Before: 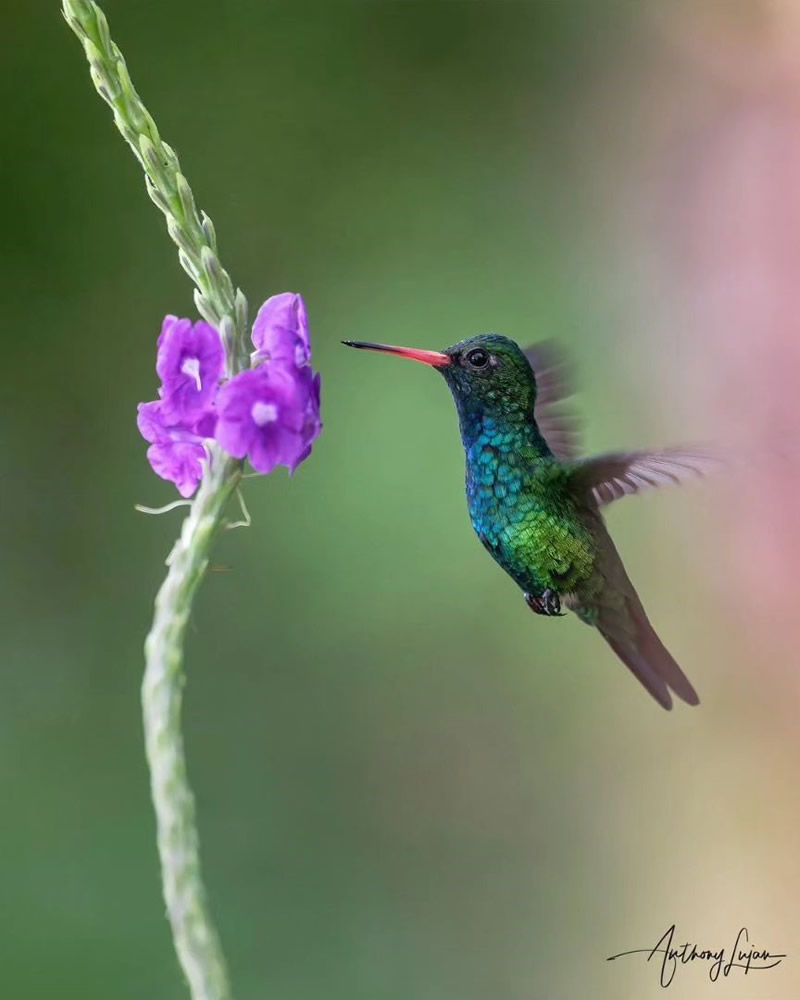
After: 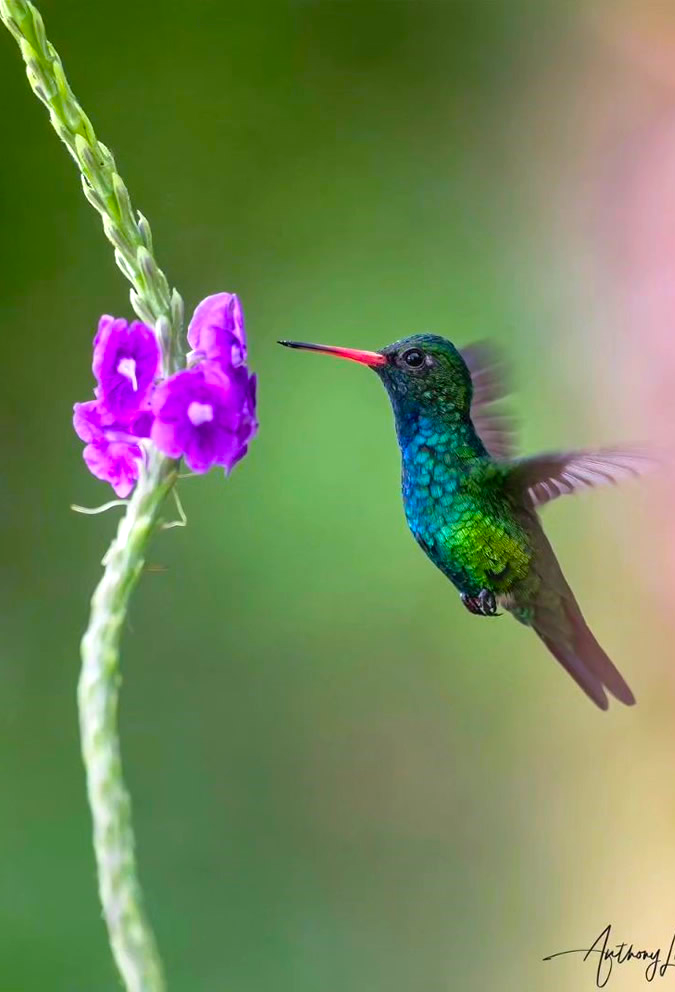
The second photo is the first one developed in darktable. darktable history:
crop: left 8.026%, right 7.374%
color balance rgb: perceptual saturation grading › global saturation 36%, perceptual brilliance grading › global brilliance 10%, global vibrance 20%
